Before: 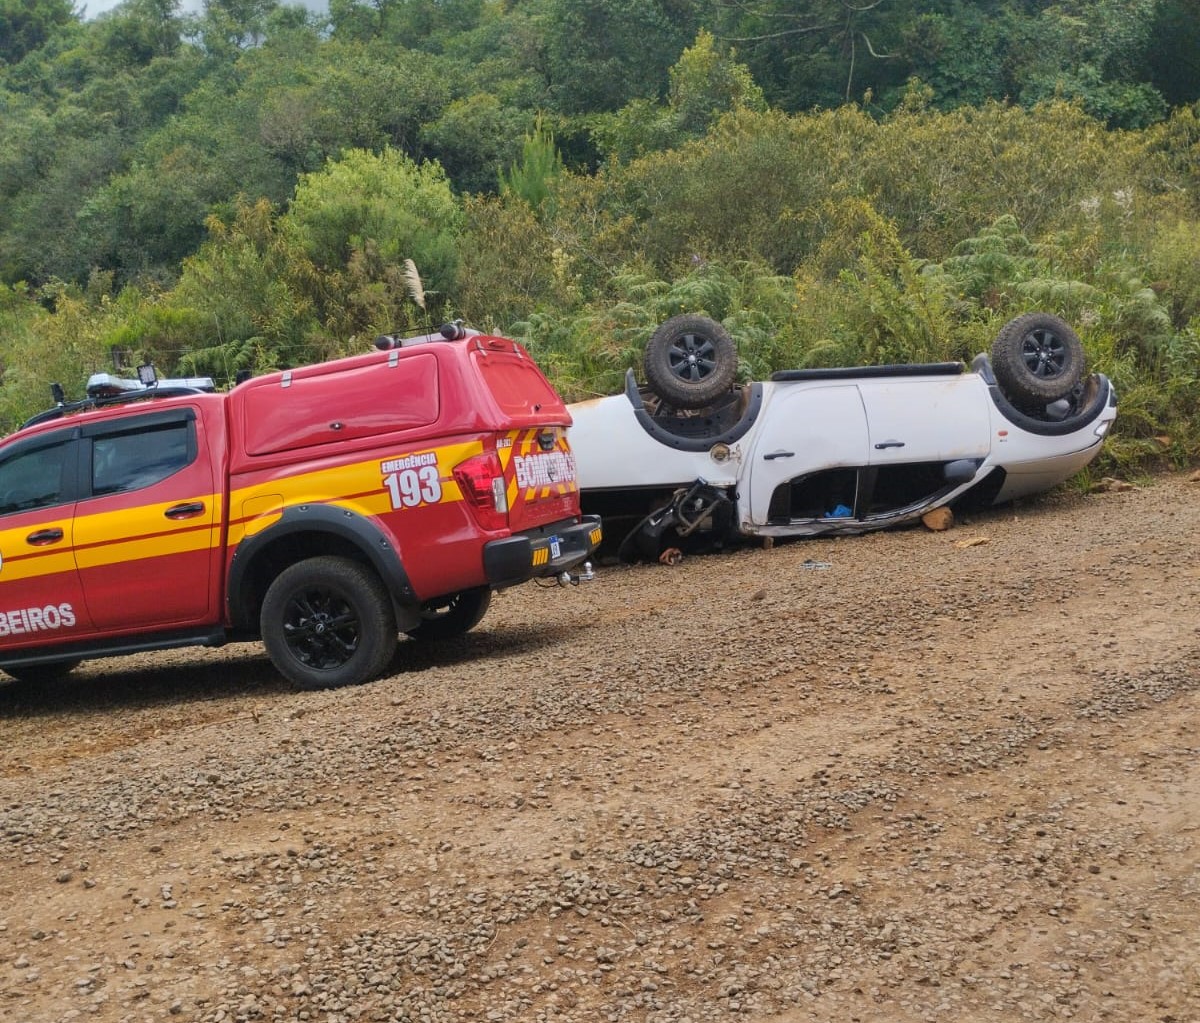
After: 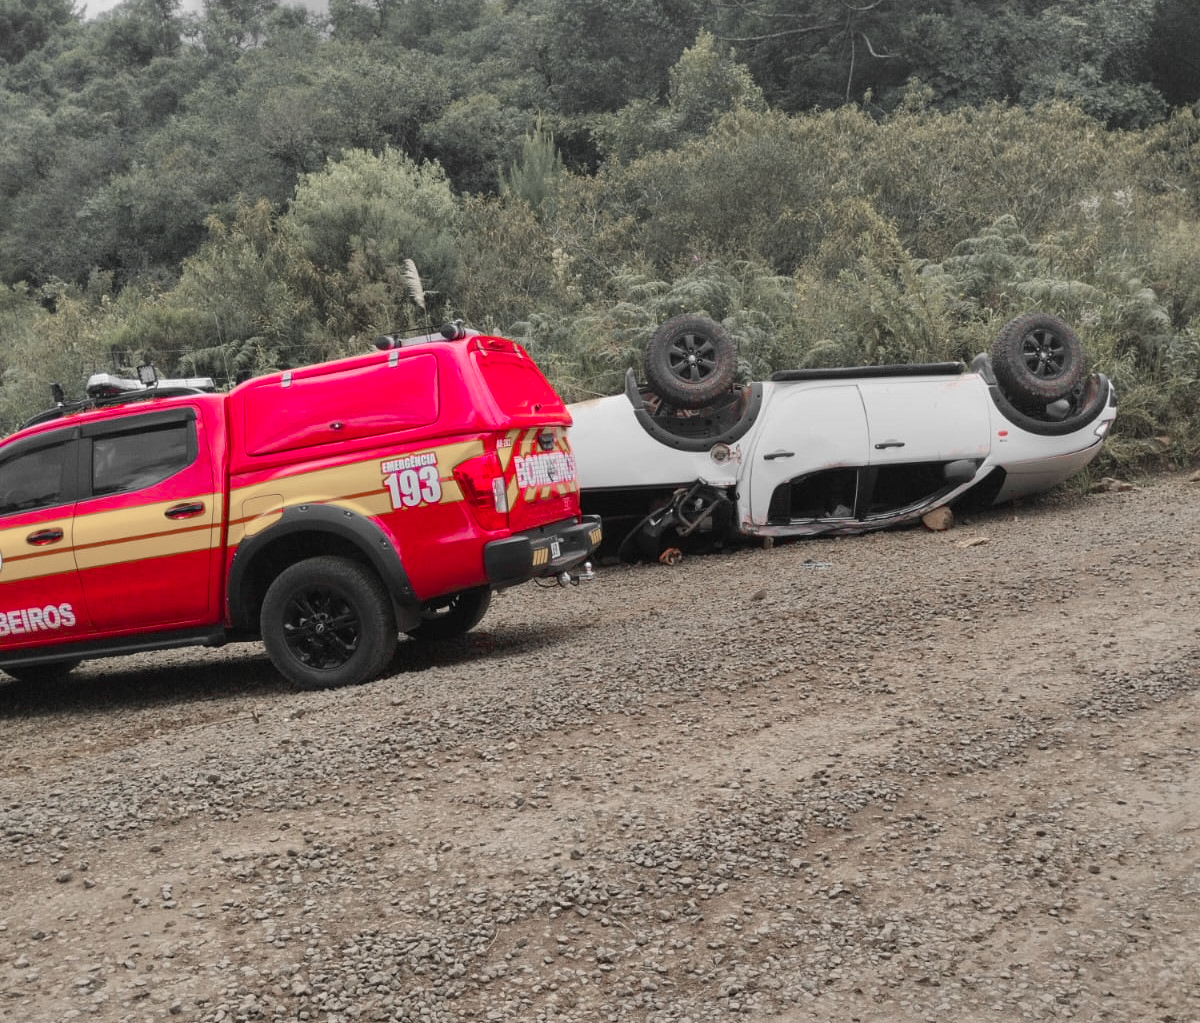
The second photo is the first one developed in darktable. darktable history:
color zones: curves: ch1 [(0, 0.831) (0.08, 0.771) (0.157, 0.268) (0.241, 0.207) (0.562, -0.005) (0.714, -0.013) (0.876, 0.01) (1, 0.831)]
white balance: red 1.009, blue 0.985
